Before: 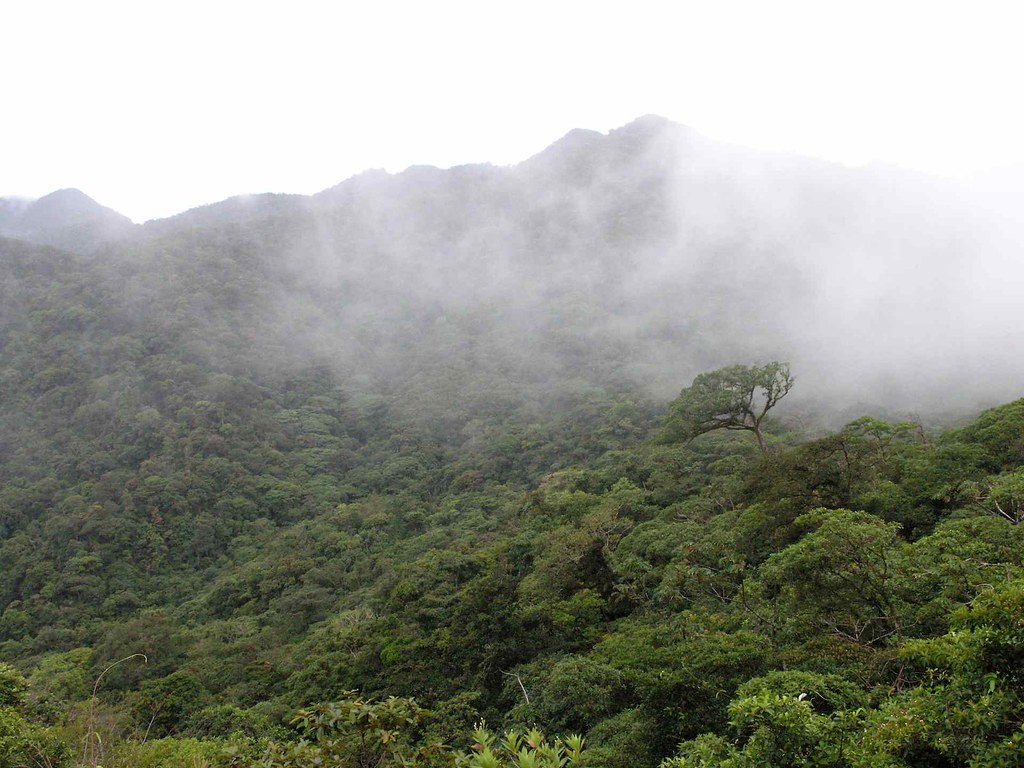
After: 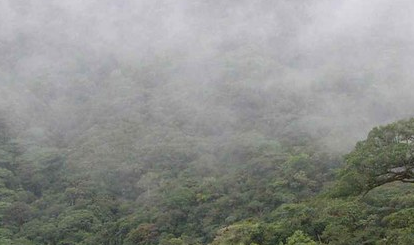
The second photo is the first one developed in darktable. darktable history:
contrast brightness saturation: saturation -0.05
crop: left 31.751%, top 32.172%, right 27.8%, bottom 35.83%
